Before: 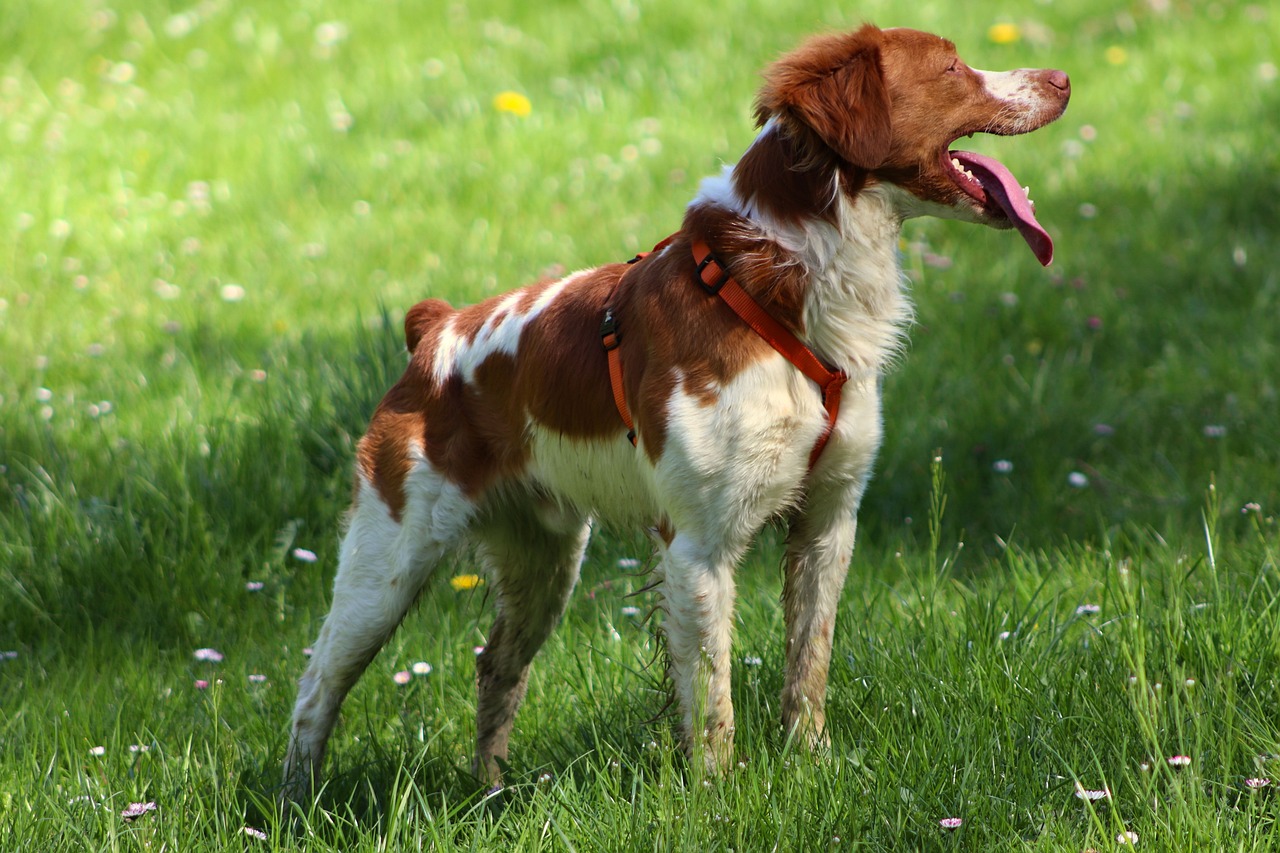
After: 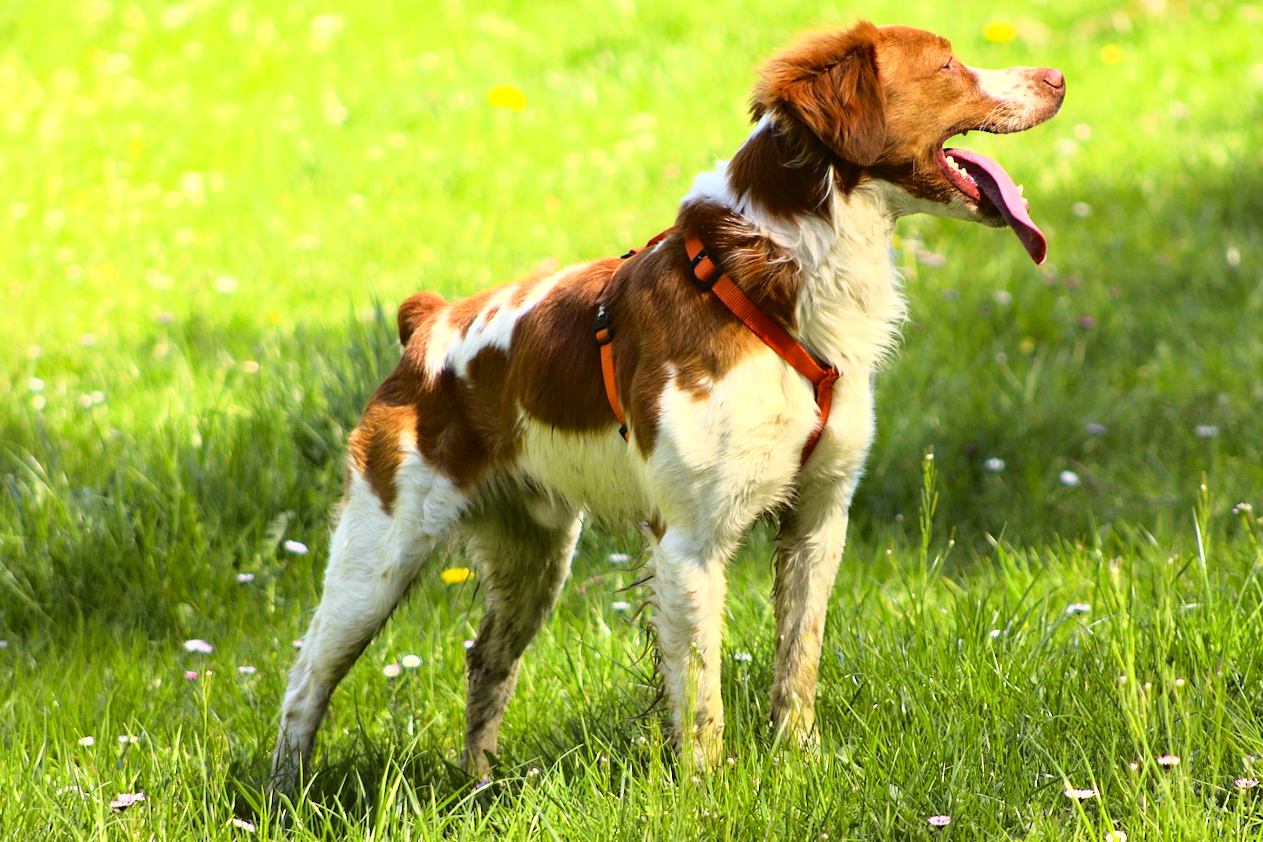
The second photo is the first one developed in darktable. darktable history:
crop and rotate: angle -0.5°
exposure: black level correction 0, exposure 0.68 EV, compensate exposure bias true, compensate highlight preservation false
color calibration: x 0.334, y 0.349, temperature 5426 K
tone curve: curves: ch0 [(0, 0.013) (0.129, 0.1) (0.327, 0.382) (0.489, 0.573) (0.66, 0.748) (0.858, 0.926) (1, 0.977)]; ch1 [(0, 0) (0.353, 0.344) (0.45, 0.46) (0.498, 0.498) (0.521, 0.512) (0.563, 0.559) (0.592, 0.578) (0.647, 0.657) (1, 1)]; ch2 [(0, 0) (0.333, 0.346) (0.375, 0.375) (0.424, 0.43) (0.476, 0.492) (0.502, 0.502) (0.524, 0.531) (0.579, 0.61) (0.612, 0.644) (0.66, 0.715) (1, 1)], color space Lab, independent channels, preserve colors none
